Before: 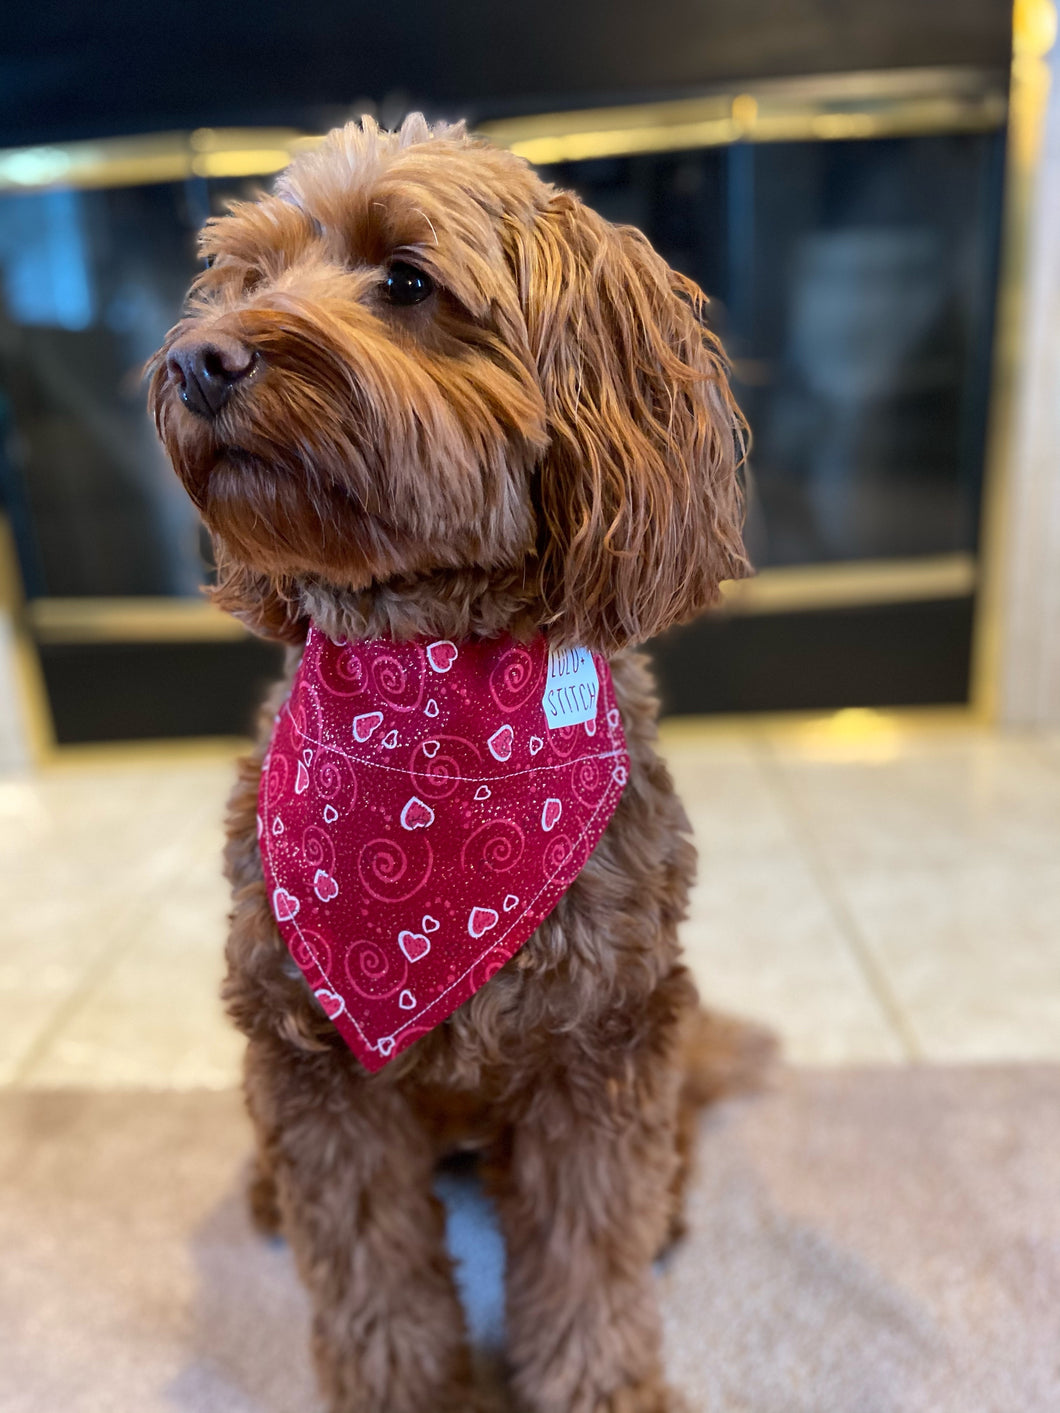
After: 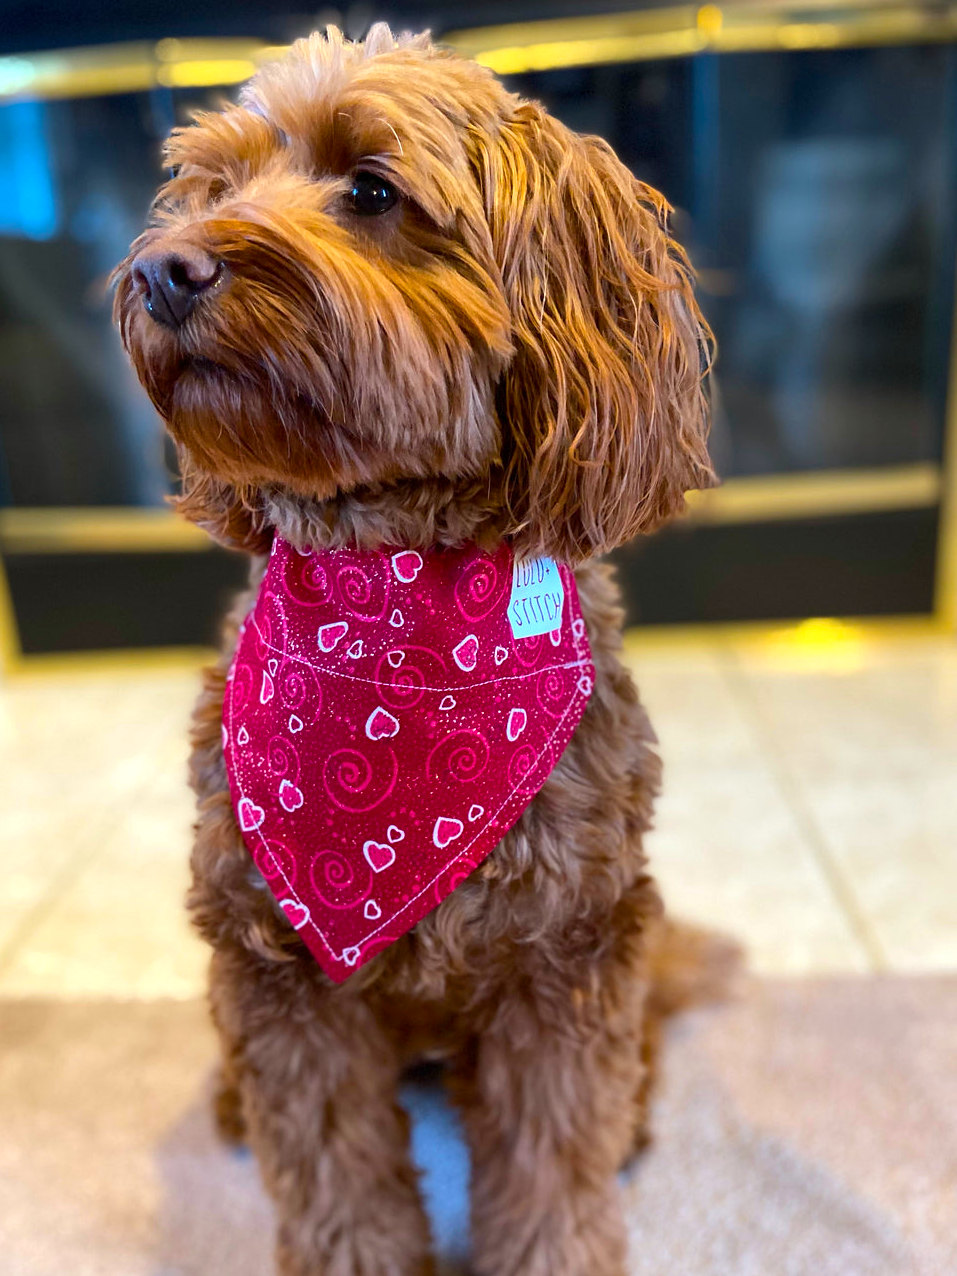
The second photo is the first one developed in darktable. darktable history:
color balance rgb: perceptual saturation grading › global saturation 25%, global vibrance 20%
crop: left 3.305%, top 6.436%, right 6.389%, bottom 3.258%
white balance: red 0.986, blue 1.01
exposure: exposure 0.3 EV, compensate highlight preservation false
